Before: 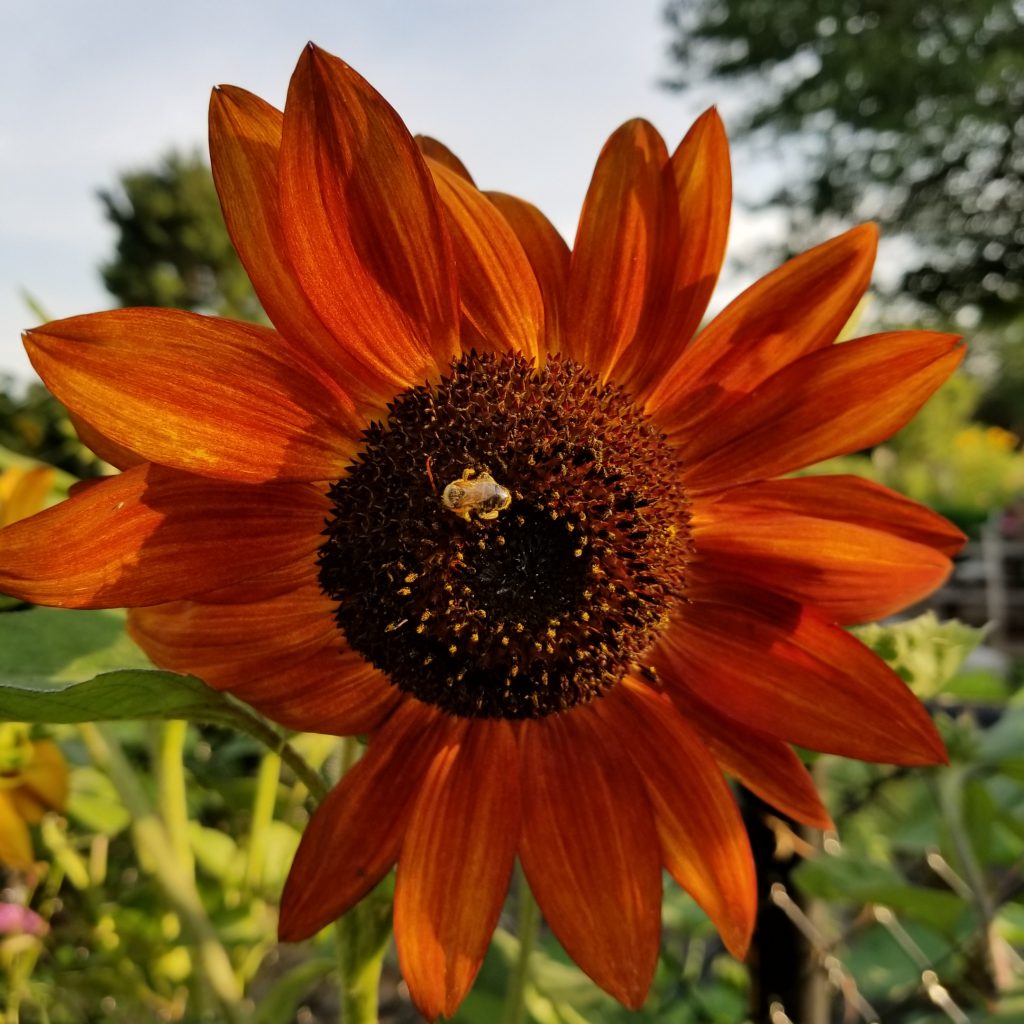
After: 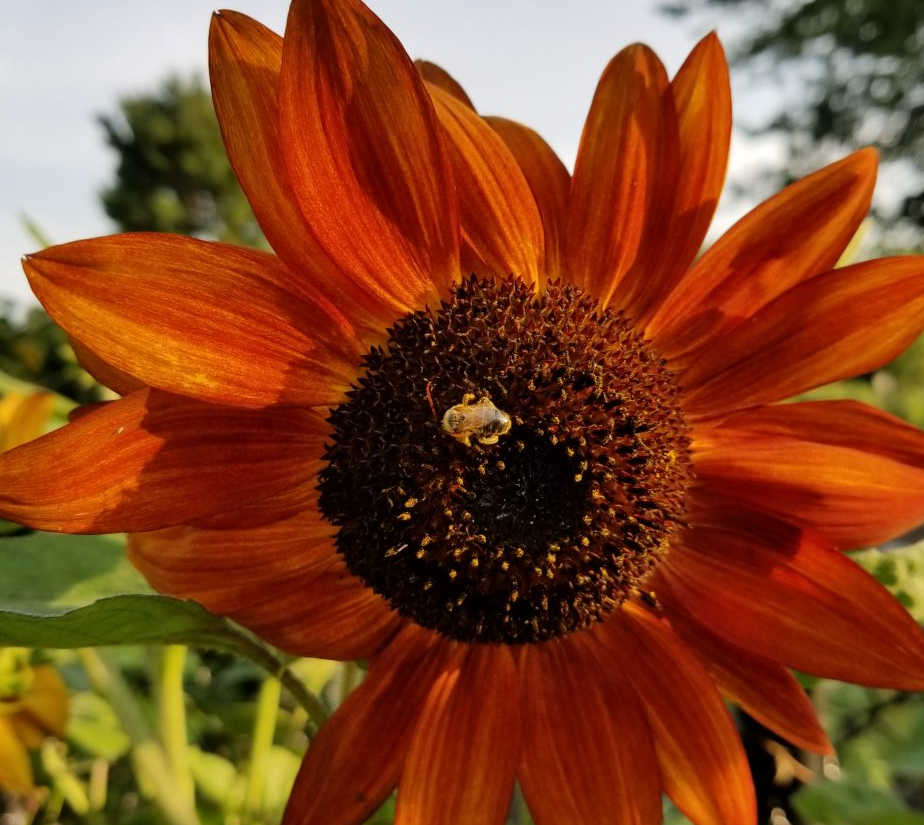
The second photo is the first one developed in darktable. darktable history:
crop: top 7.399%, right 9.683%, bottom 12.012%
